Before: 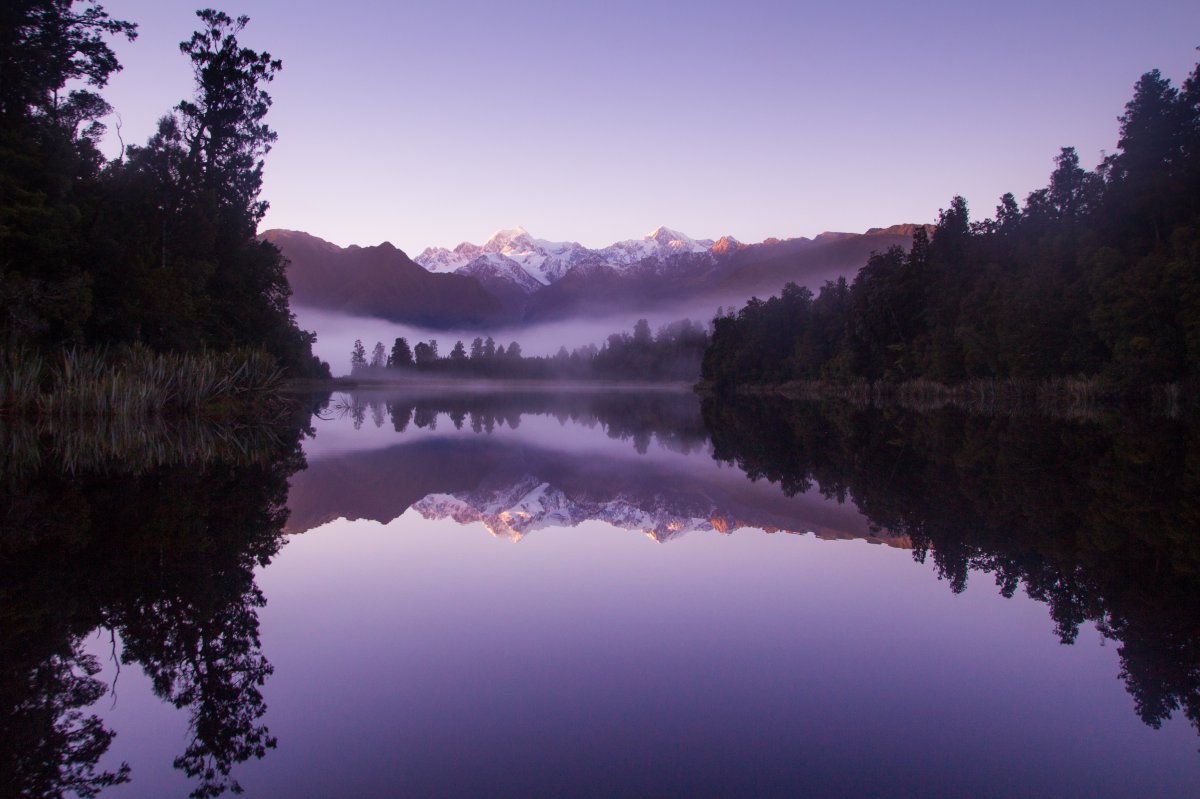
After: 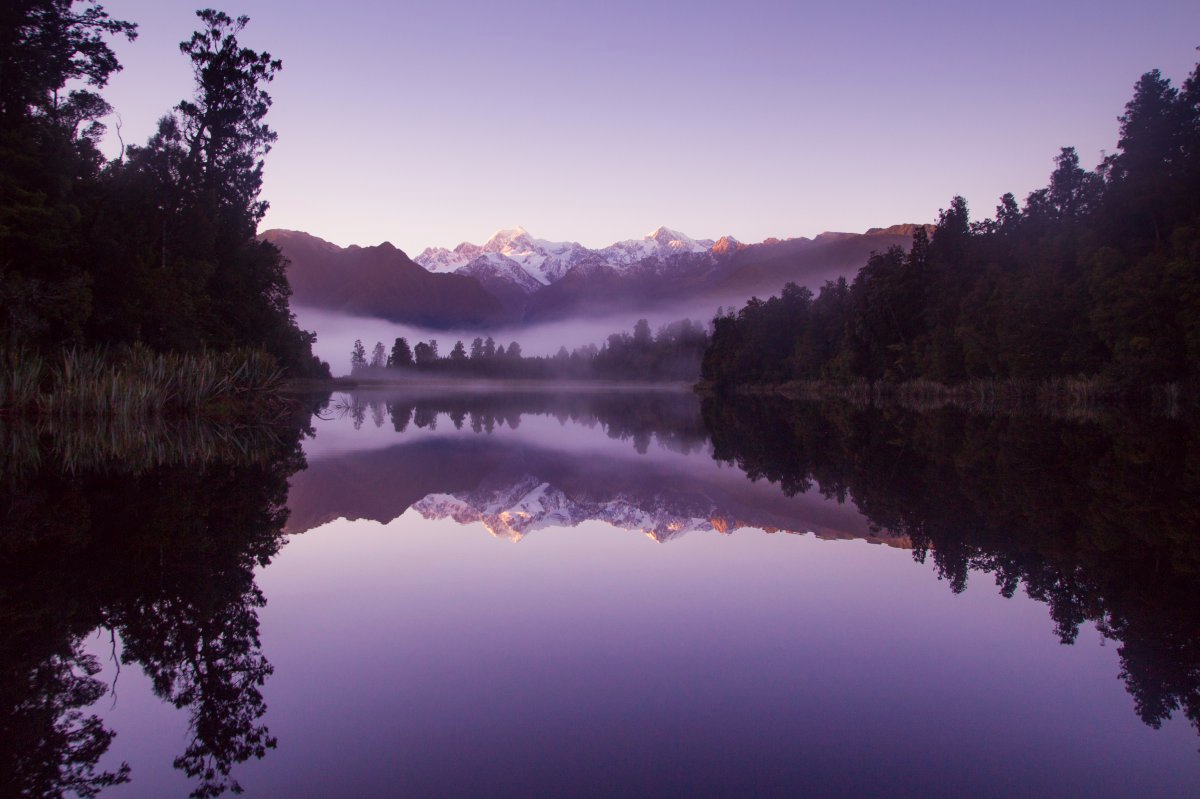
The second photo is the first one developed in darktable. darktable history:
color correction: highlights a* -0.988, highlights b* 4.49, shadows a* 3.53
